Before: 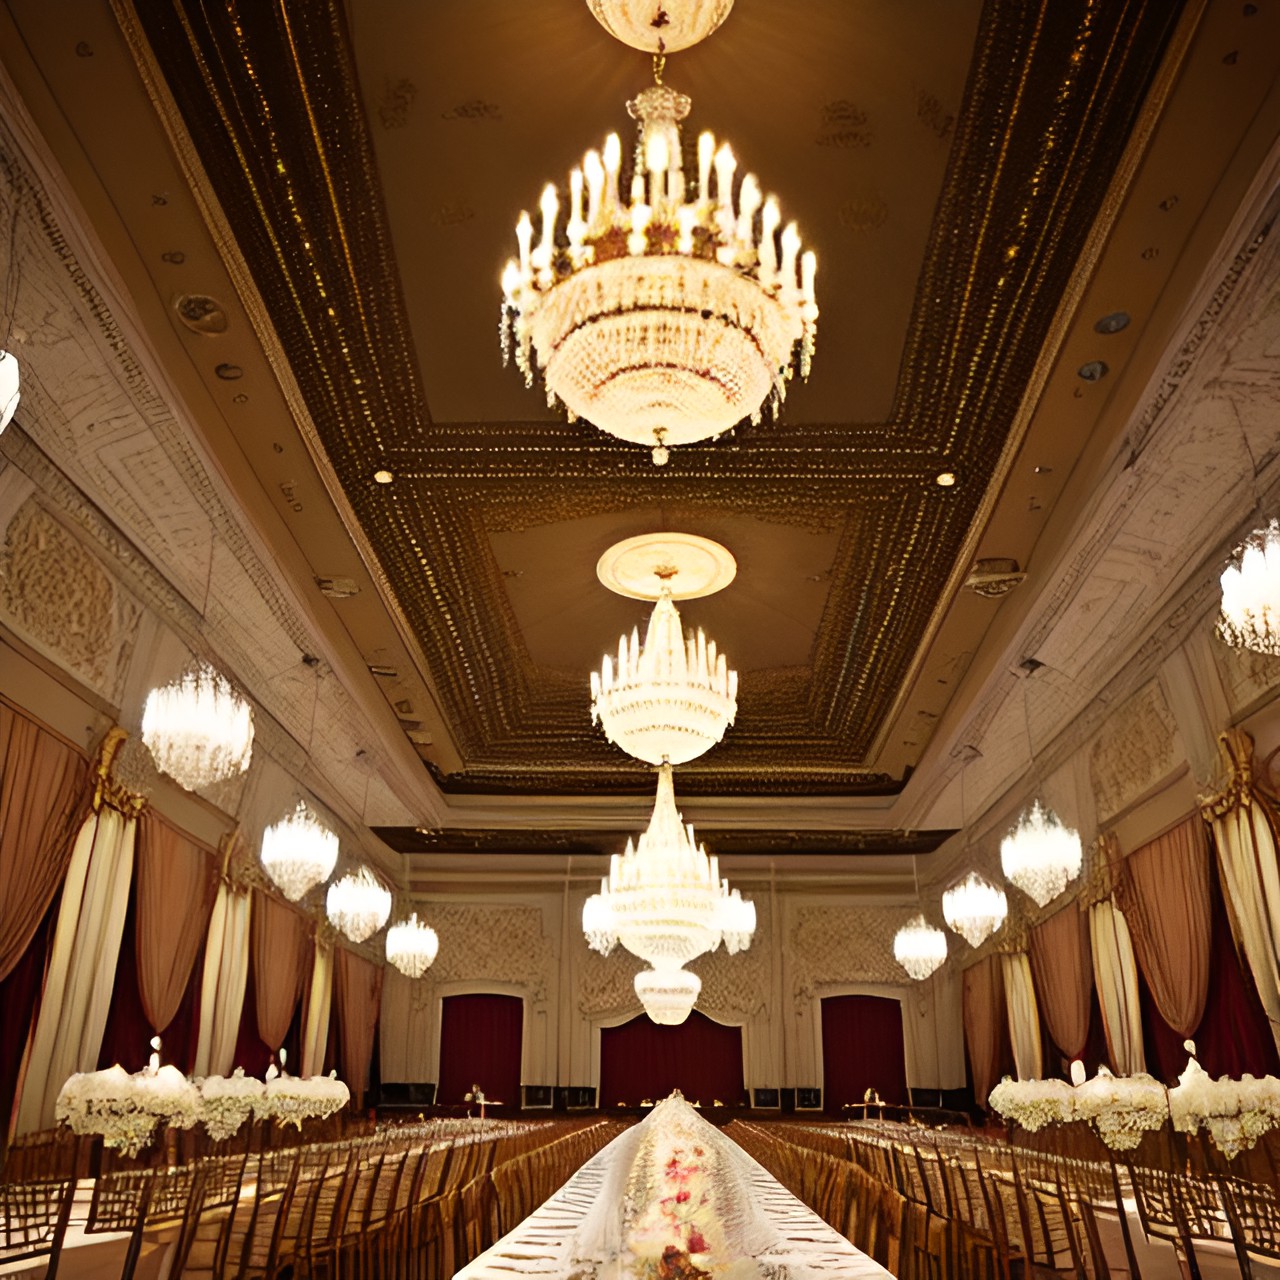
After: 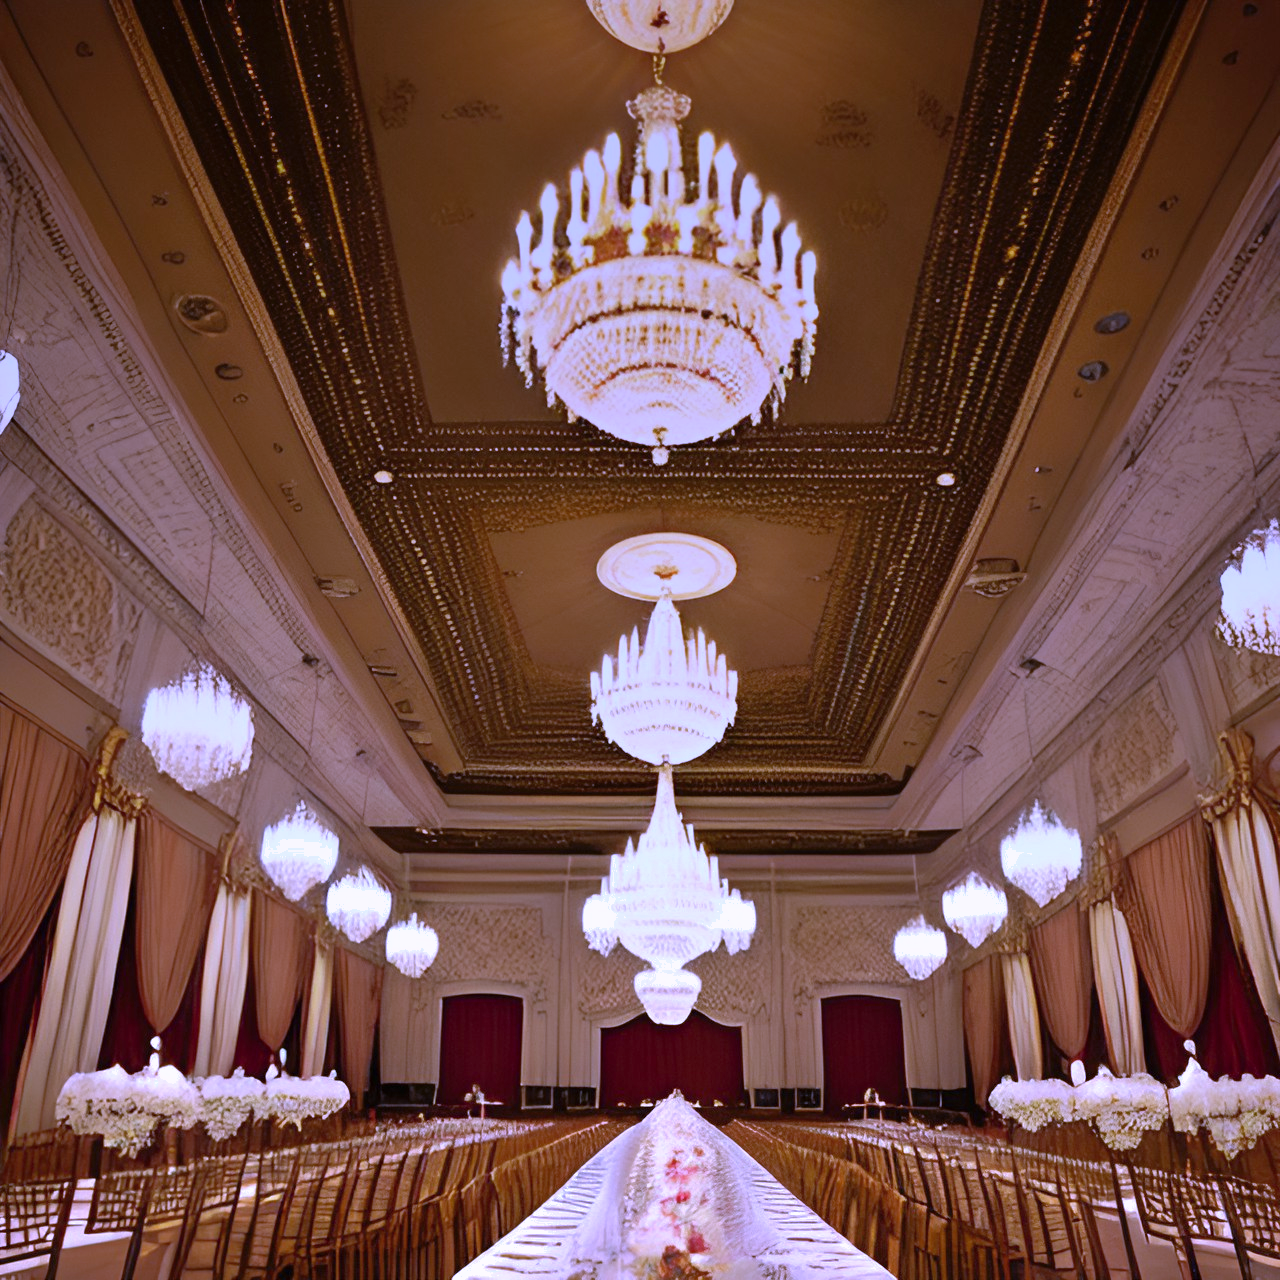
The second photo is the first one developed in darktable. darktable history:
shadows and highlights: on, module defaults
graduated density: on, module defaults
white balance: red 0.98, blue 1.61
